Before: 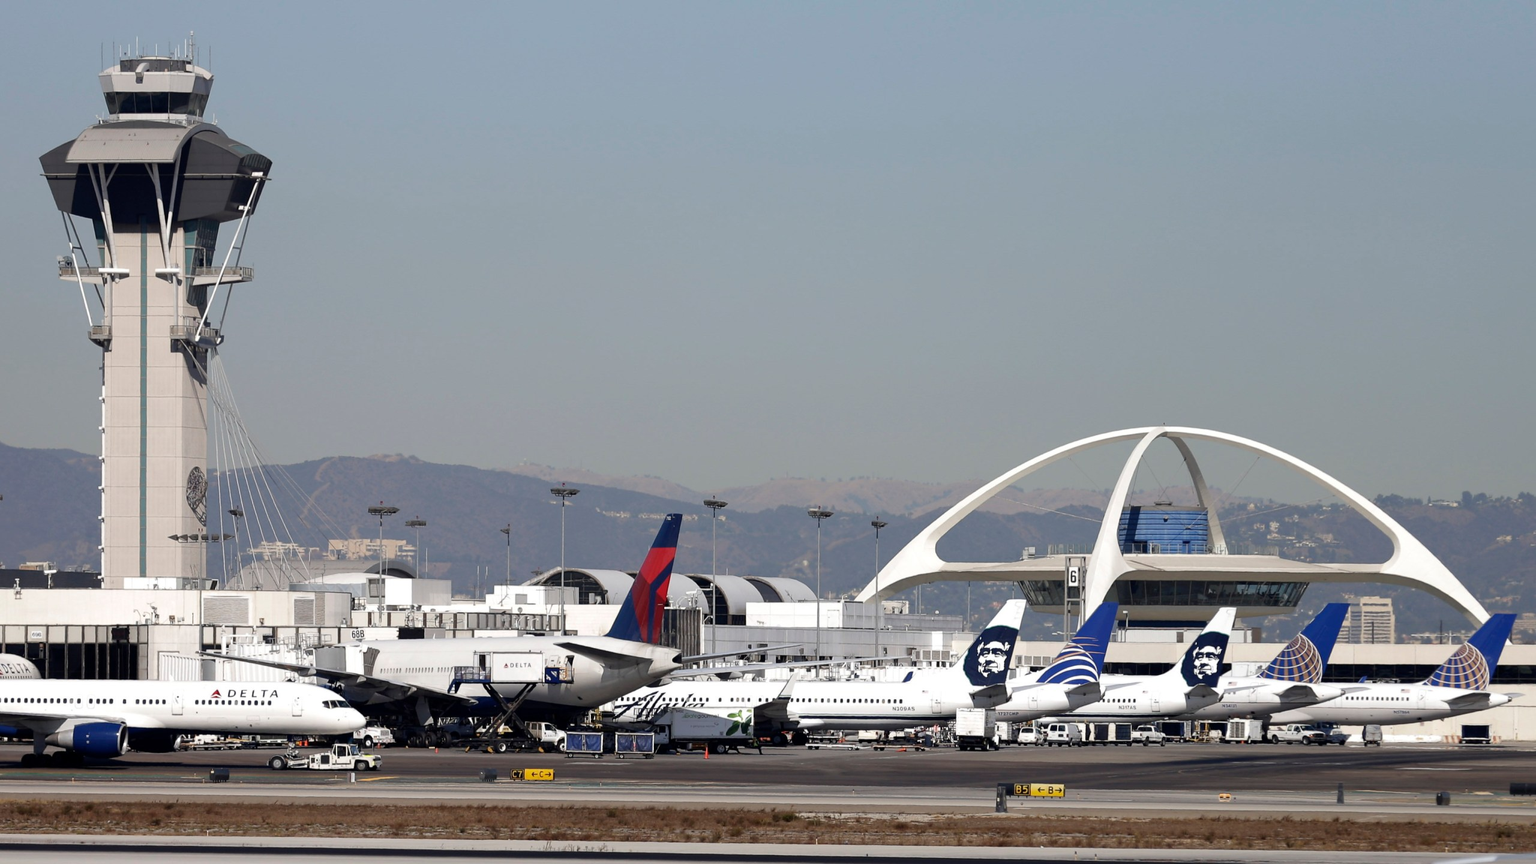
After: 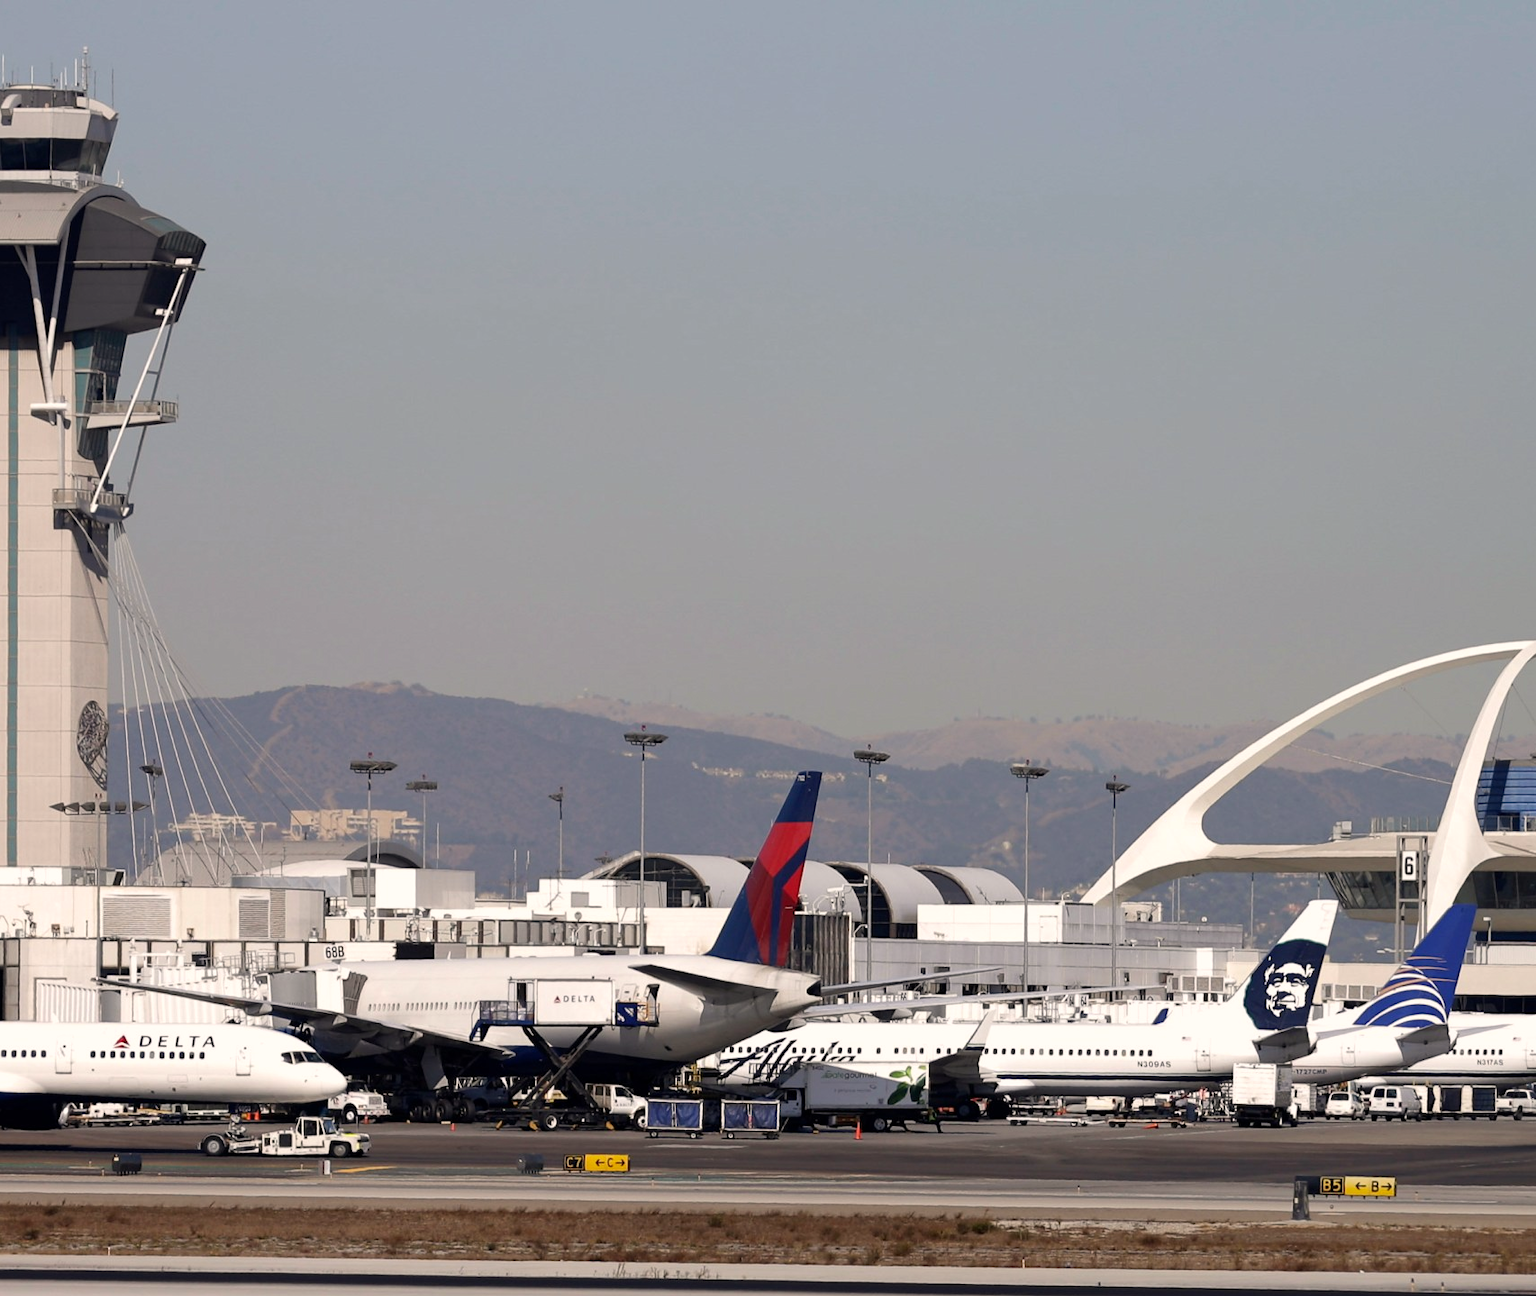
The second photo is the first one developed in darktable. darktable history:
crop and rotate: left 8.824%, right 24.556%
color correction: highlights a* 3.75, highlights b* 5.12
